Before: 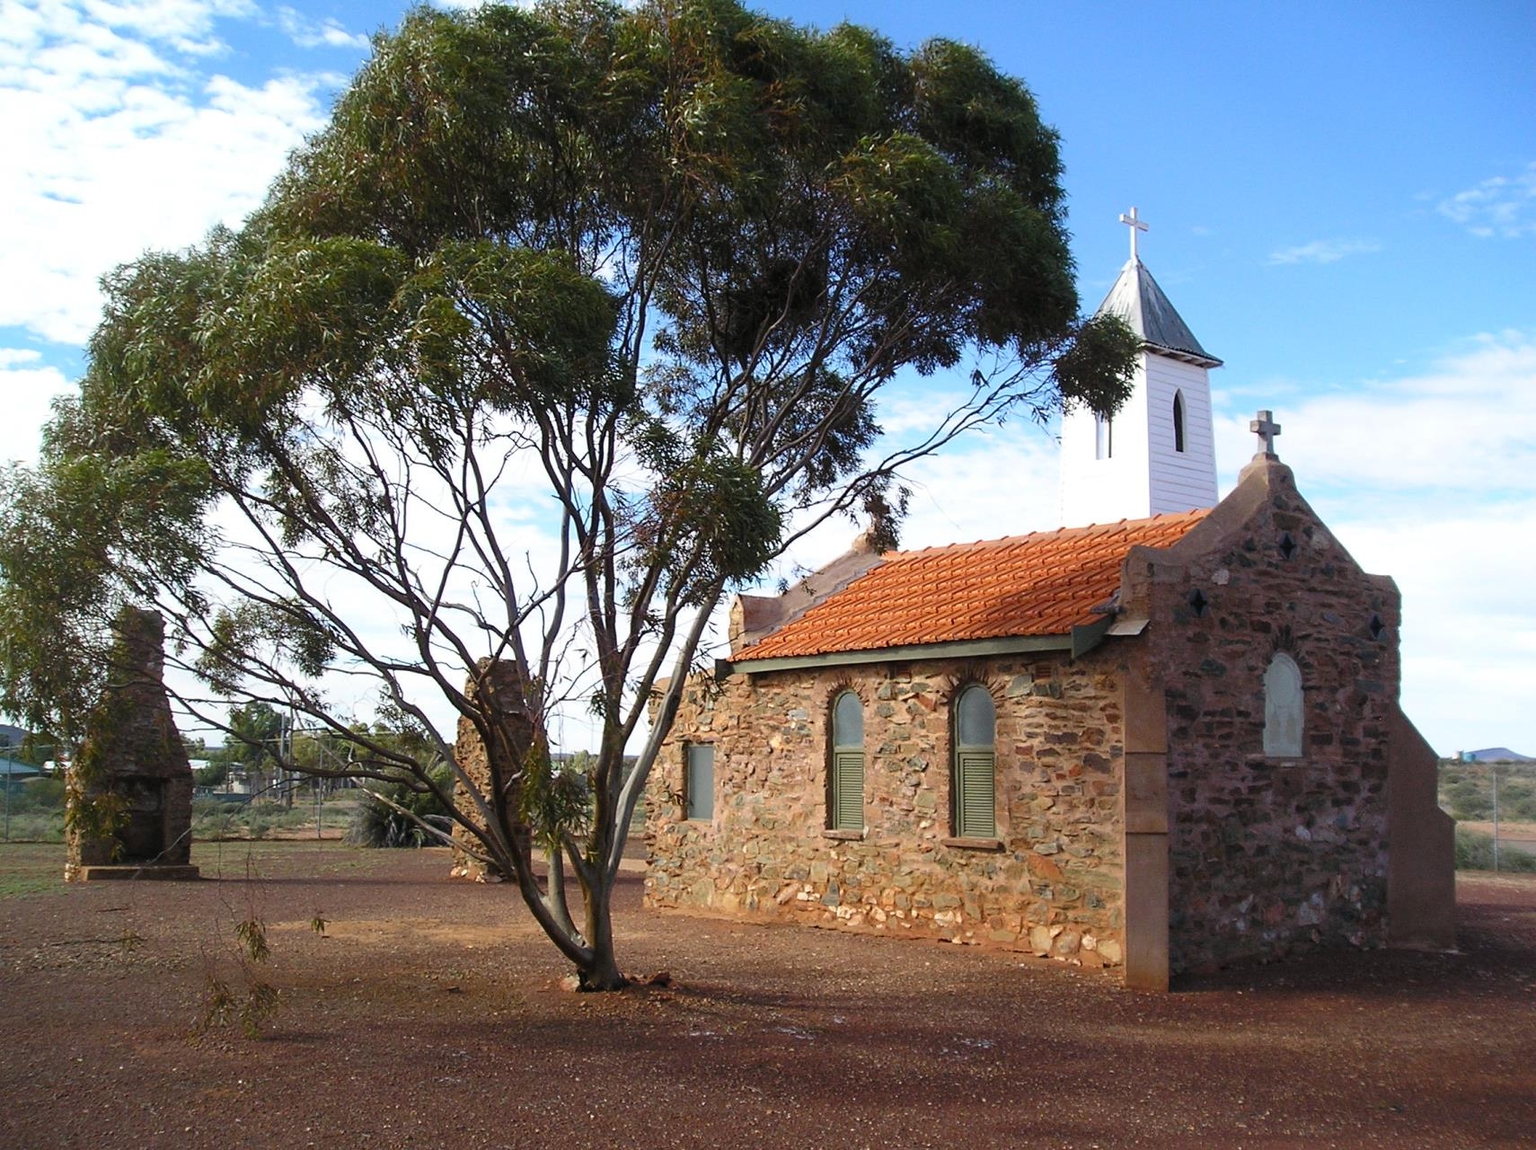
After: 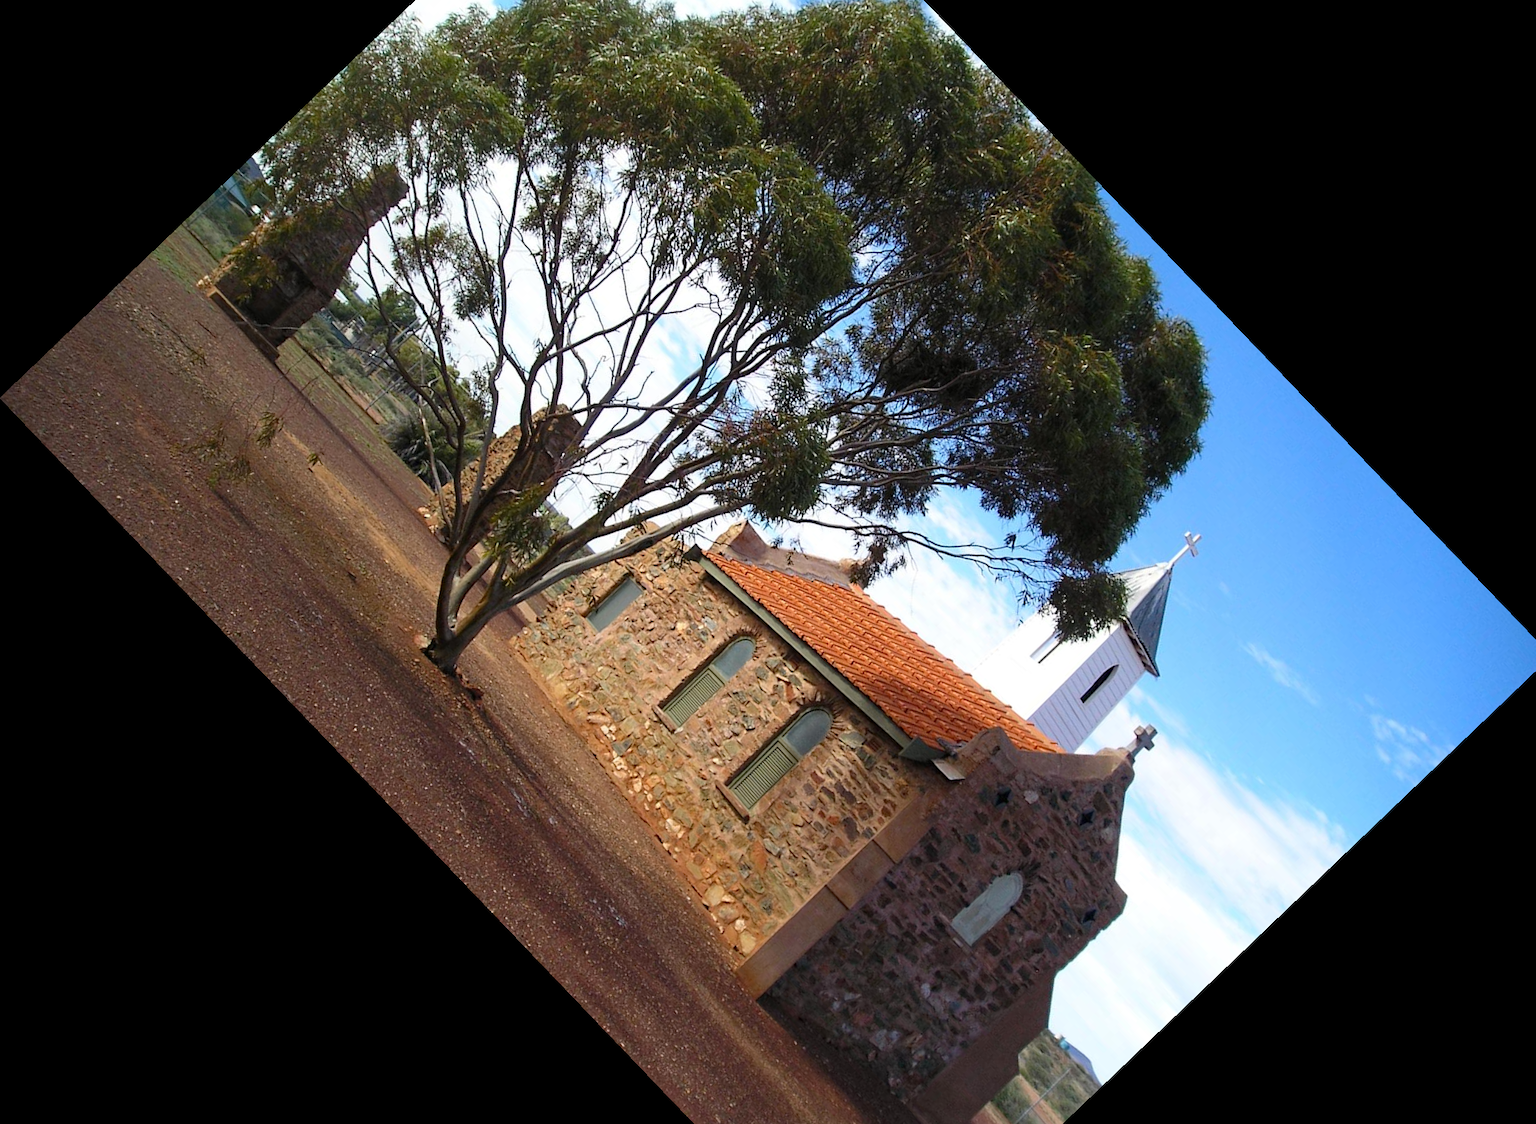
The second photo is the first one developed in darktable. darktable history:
crop and rotate: angle -46.26°, top 16.234%, right 0.912%, bottom 11.704%
haze removal: compatibility mode true, adaptive false
